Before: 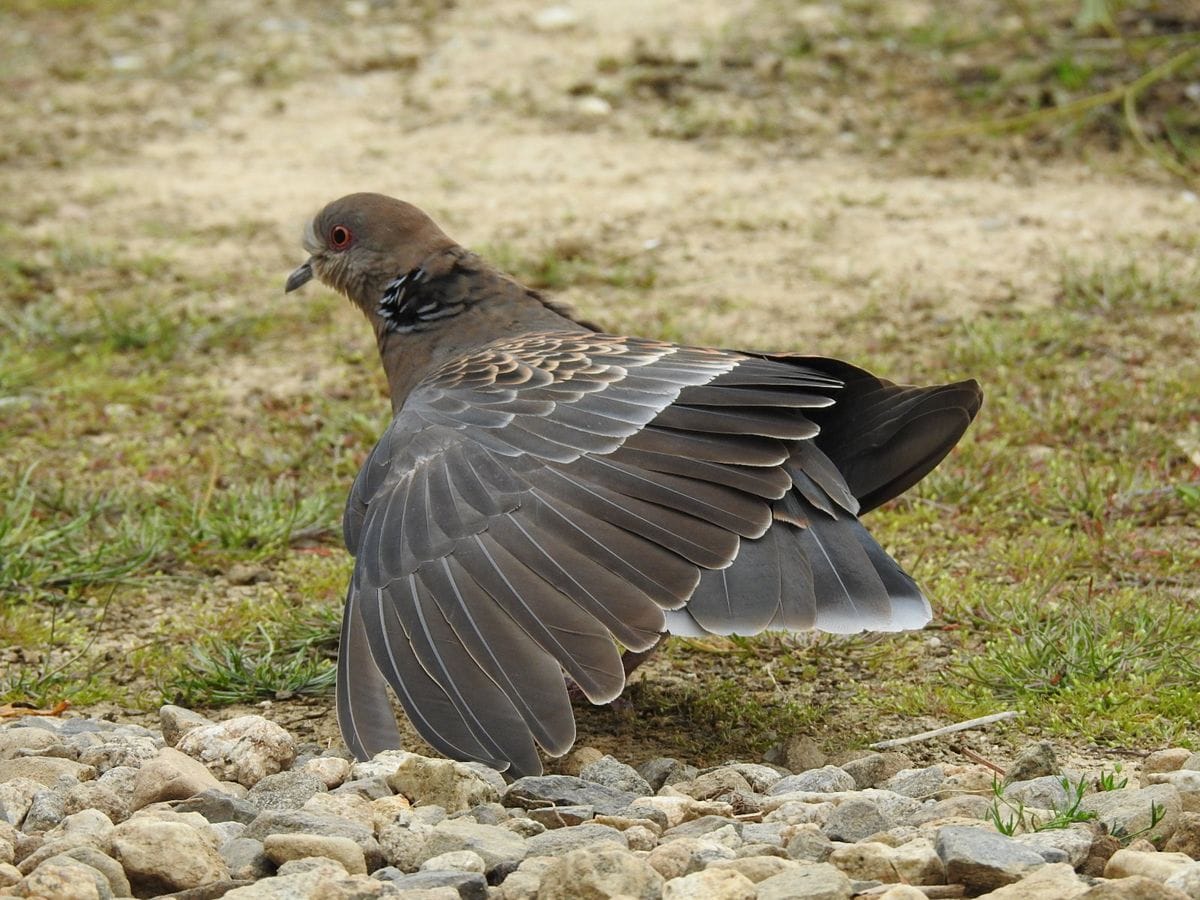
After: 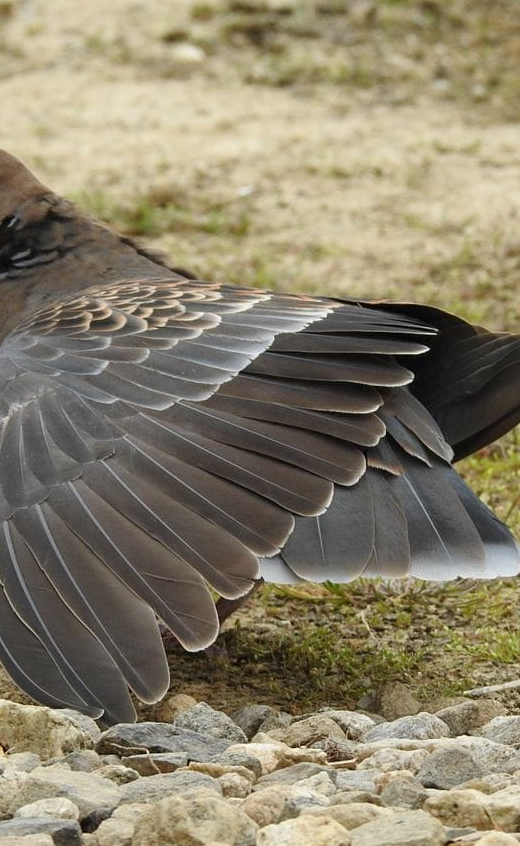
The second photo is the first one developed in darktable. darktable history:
crop: left 33.872%, top 5.936%, right 22.755%
